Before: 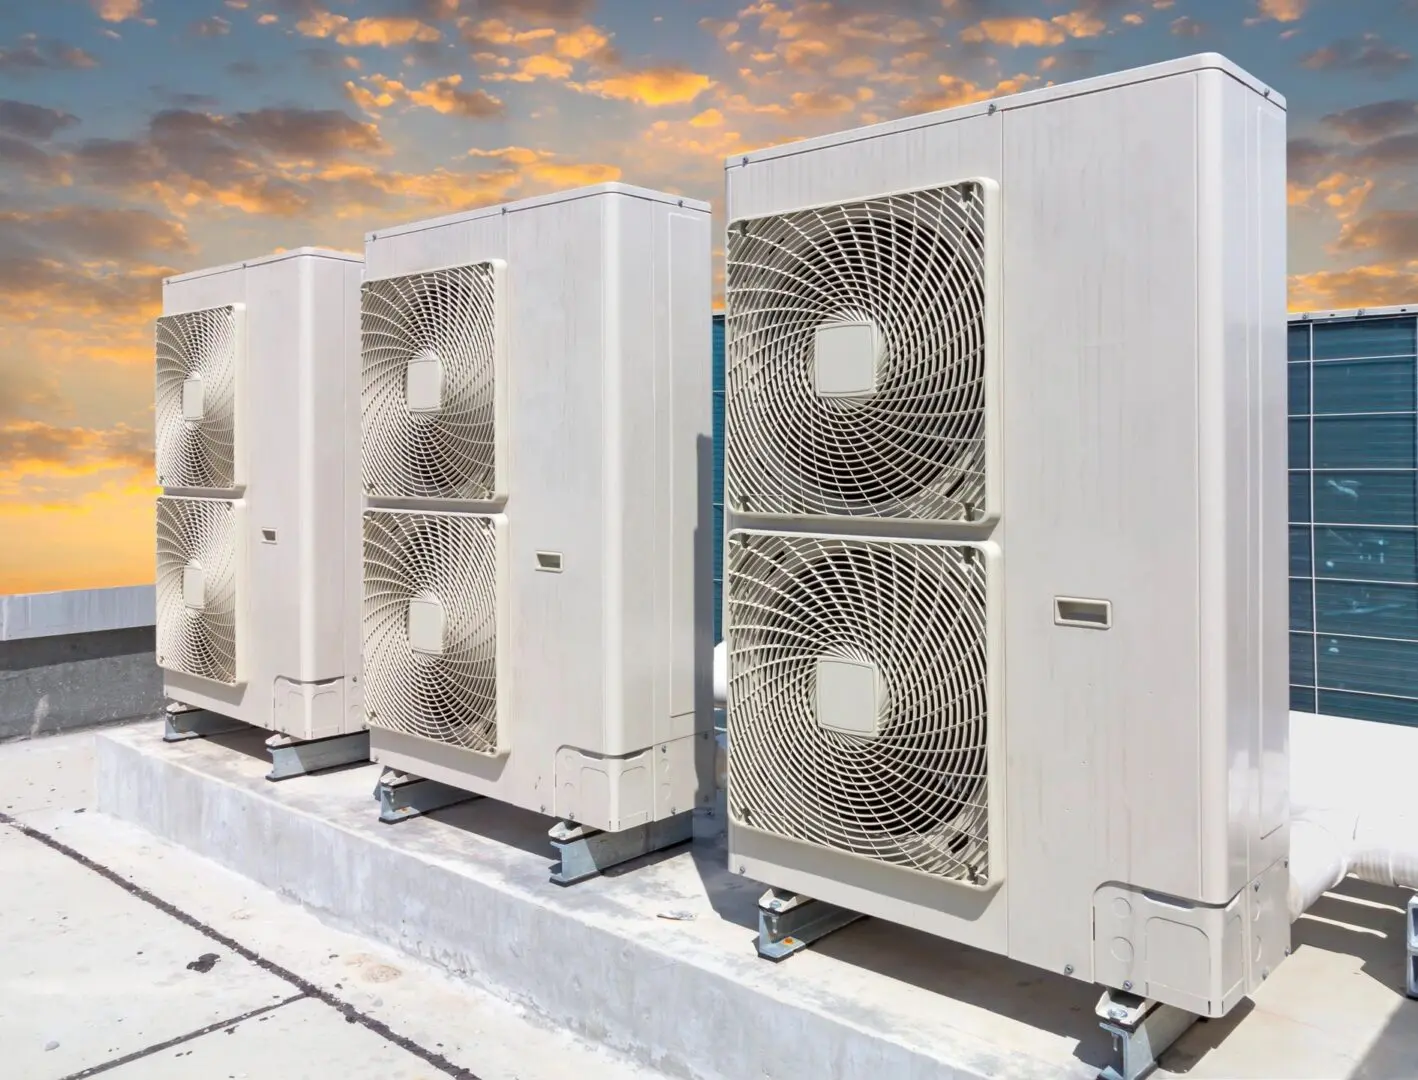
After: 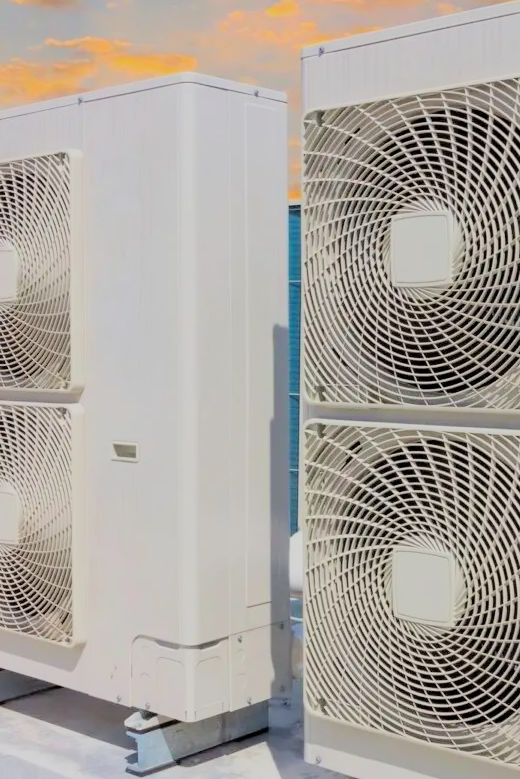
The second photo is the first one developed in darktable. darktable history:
filmic rgb: middle gray luminance 2.74%, black relative exposure -9.93 EV, white relative exposure 7.01 EV, dynamic range scaling 10.12%, target black luminance 0%, hardness 3.18, latitude 43.6%, contrast 0.673, highlights saturation mix 4.98%, shadows ↔ highlights balance 13.51%, color science v6 (2022)
crop and rotate: left 29.967%, top 10.191%, right 33.352%, bottom 17.604%
contrast brightness saturation: contrast 0.202, brightness 0.168, saturation 0.218
